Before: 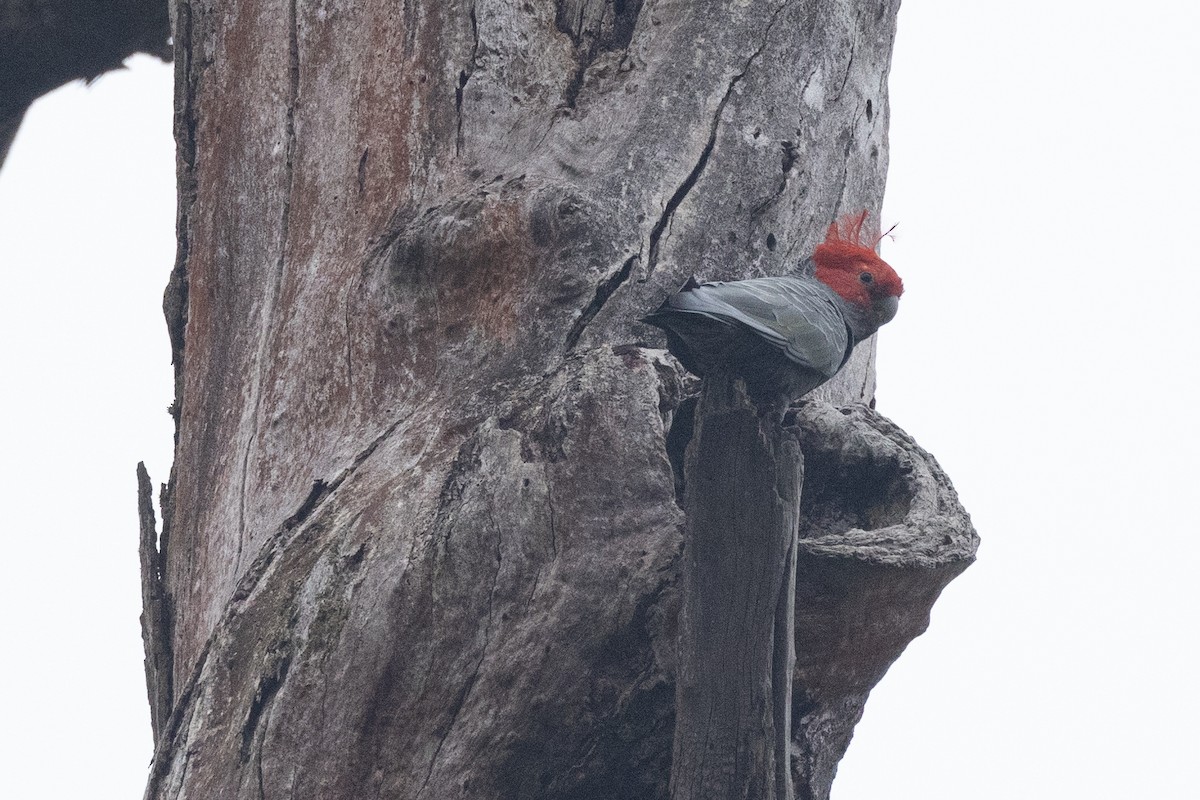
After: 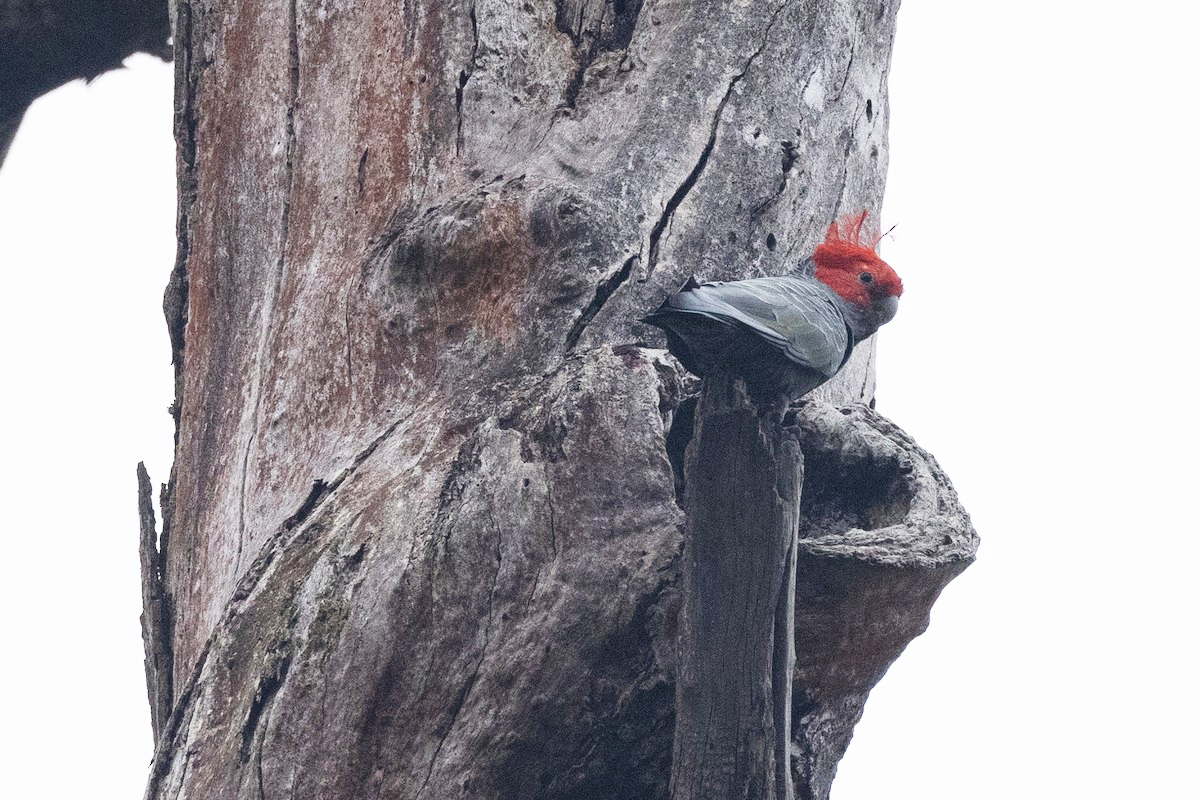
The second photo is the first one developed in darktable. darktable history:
tone curve: curves: ch0 [(0, 0) (0.051, 0.021) (0.11, 0.069) (0.249, 0.235) (0.452, 0.526) (0.596, 0.713) (0.703, 0.83) (0.851, 0.938) (1, 1)]; ch1 [(0, 0) (0.1, 0.038) (0.318, 0.221) (0.413, 0.325) (0.443, 0.412) (0.483, 0.474) (0.503, 0.501) (0.516, 0.517) (0.548, 0.568) (0.569, 0.599) (0.594, 0.634) (0.666, 0.701) (1, 1)]; ch2 [(0, 0) (0.453, 0.435) (0.479, 0.476) (0.504, 0.5) (0.529, 0.537) (0.556, 0.583) (0.584, 0.618) (0.824, 0.815) (1, 1)], preserve colors none
